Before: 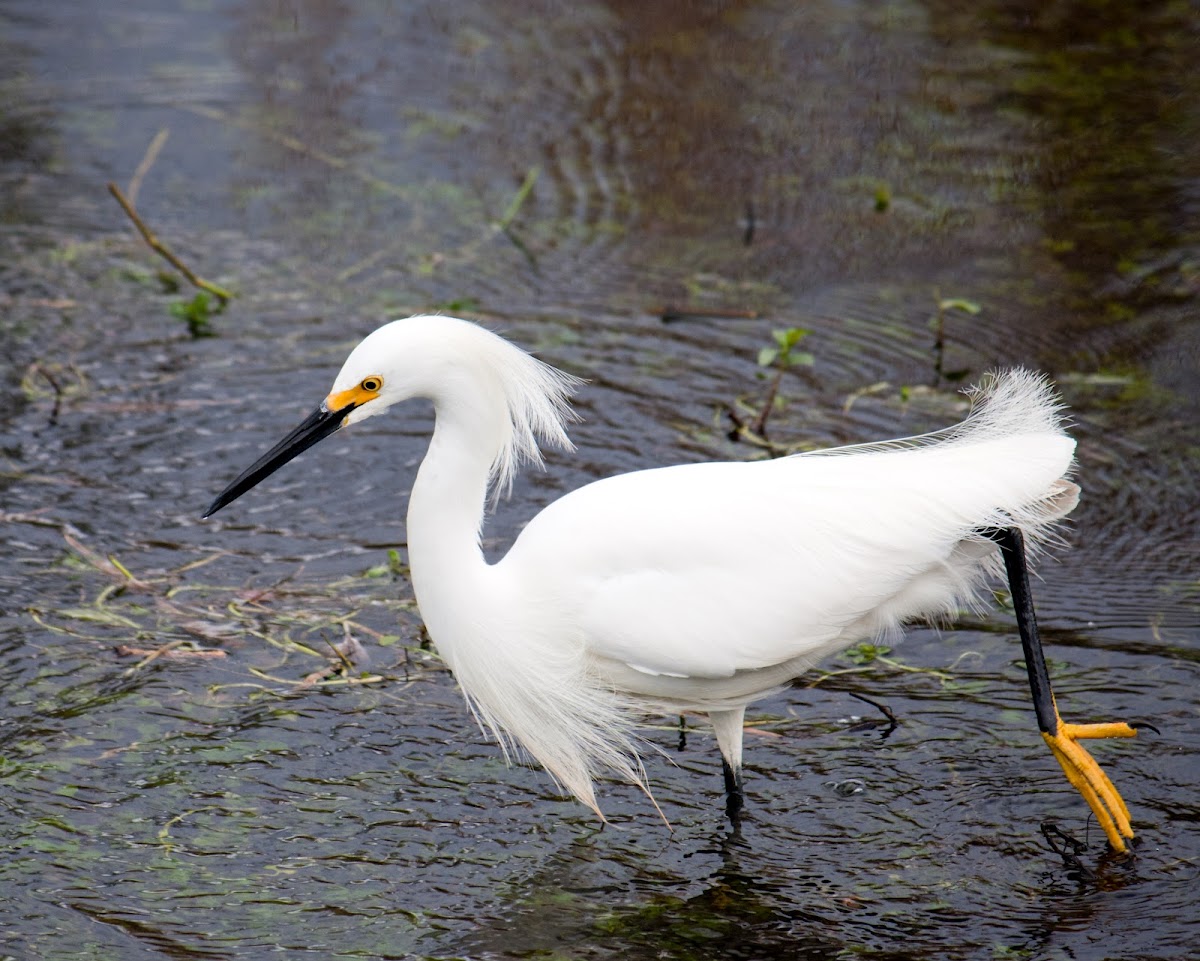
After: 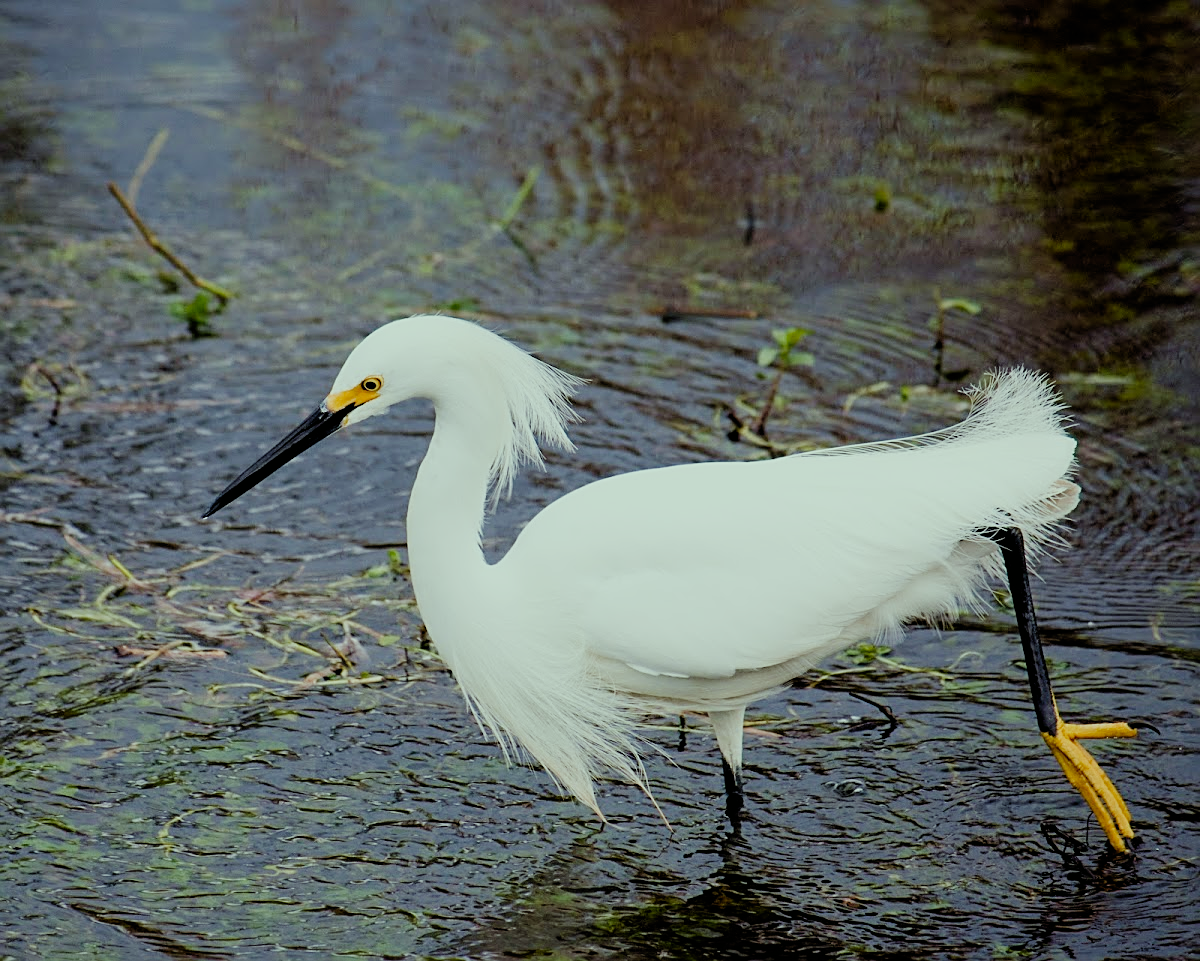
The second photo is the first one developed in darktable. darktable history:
sharpen: on, module defaults
velvia: on, module defaults
filmic rgb: black relative exposure -6.7 EV, white relative exposure 4.56 EV, hardness 3.23, preserve chrominance no, color science v4 (2020), contrast in shadows soft
color correction: highlights a* -7.82, highlights b* 3.12
